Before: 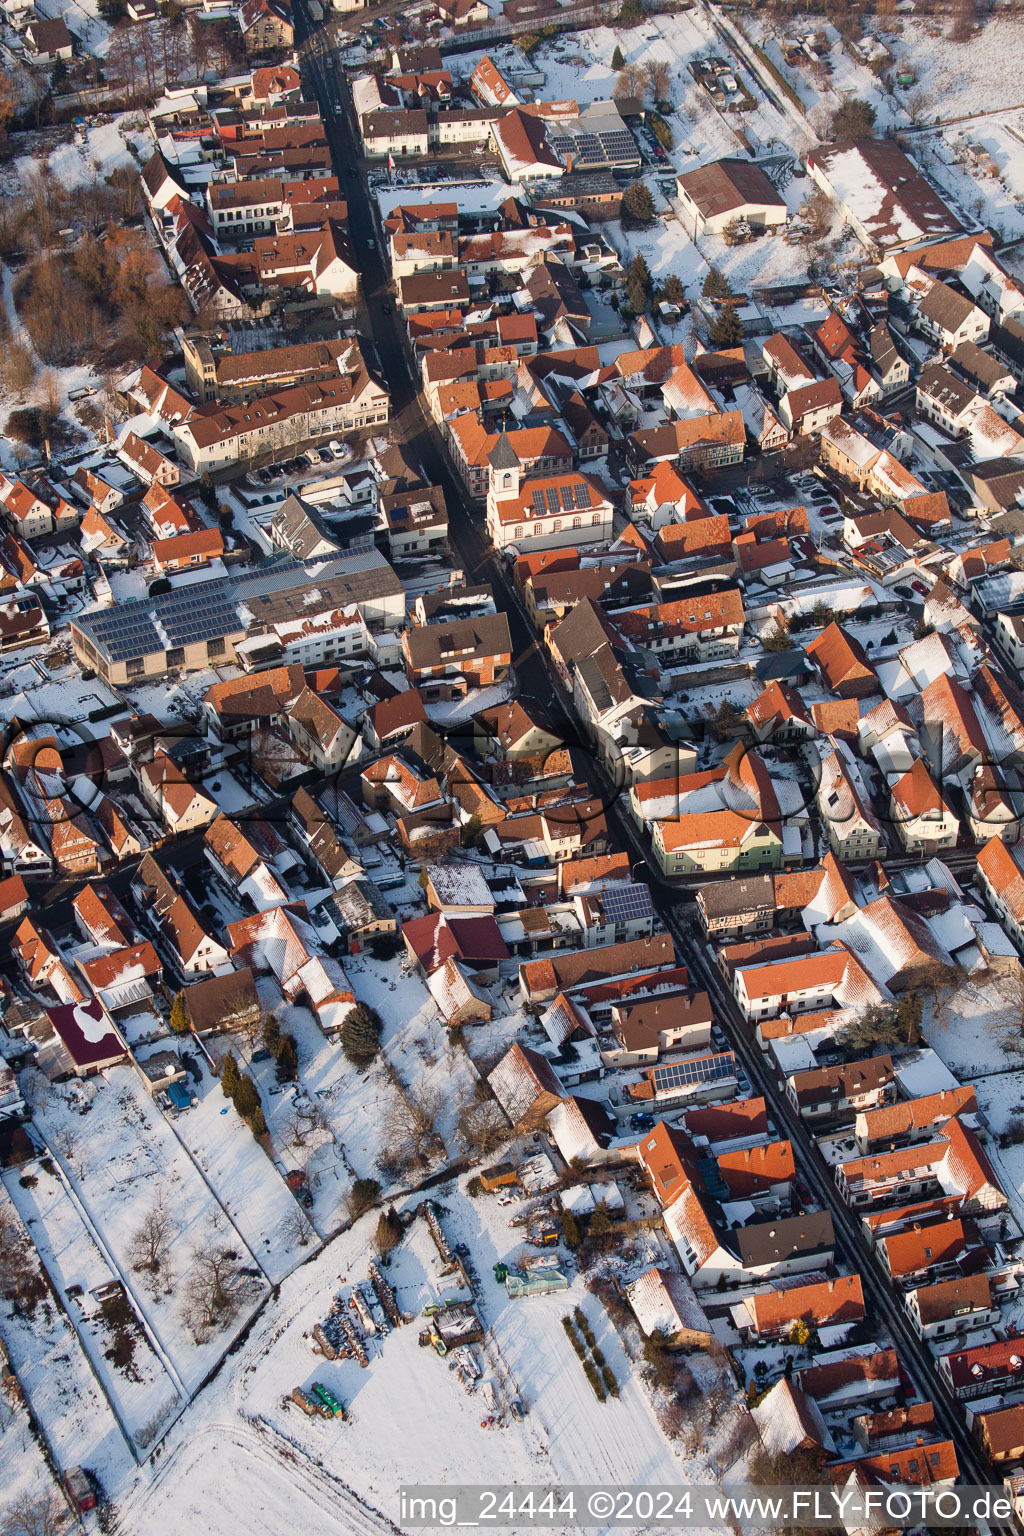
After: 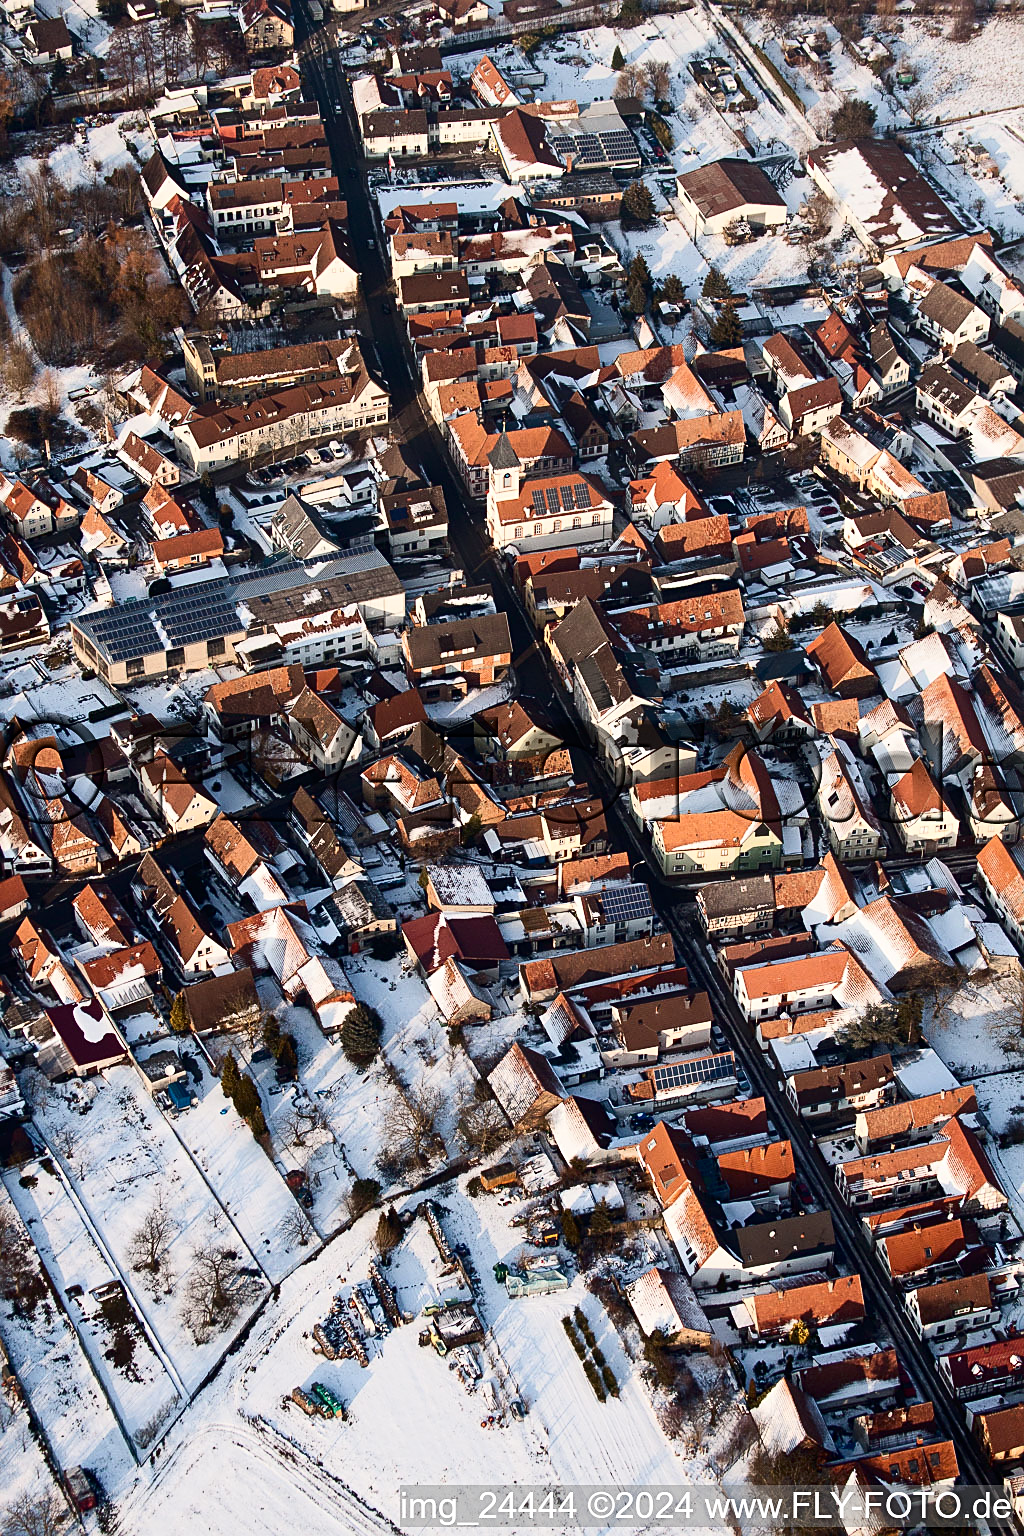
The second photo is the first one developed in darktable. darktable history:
sharpen: on, module defaults
contrast brightness saturation: contrast 0.279
